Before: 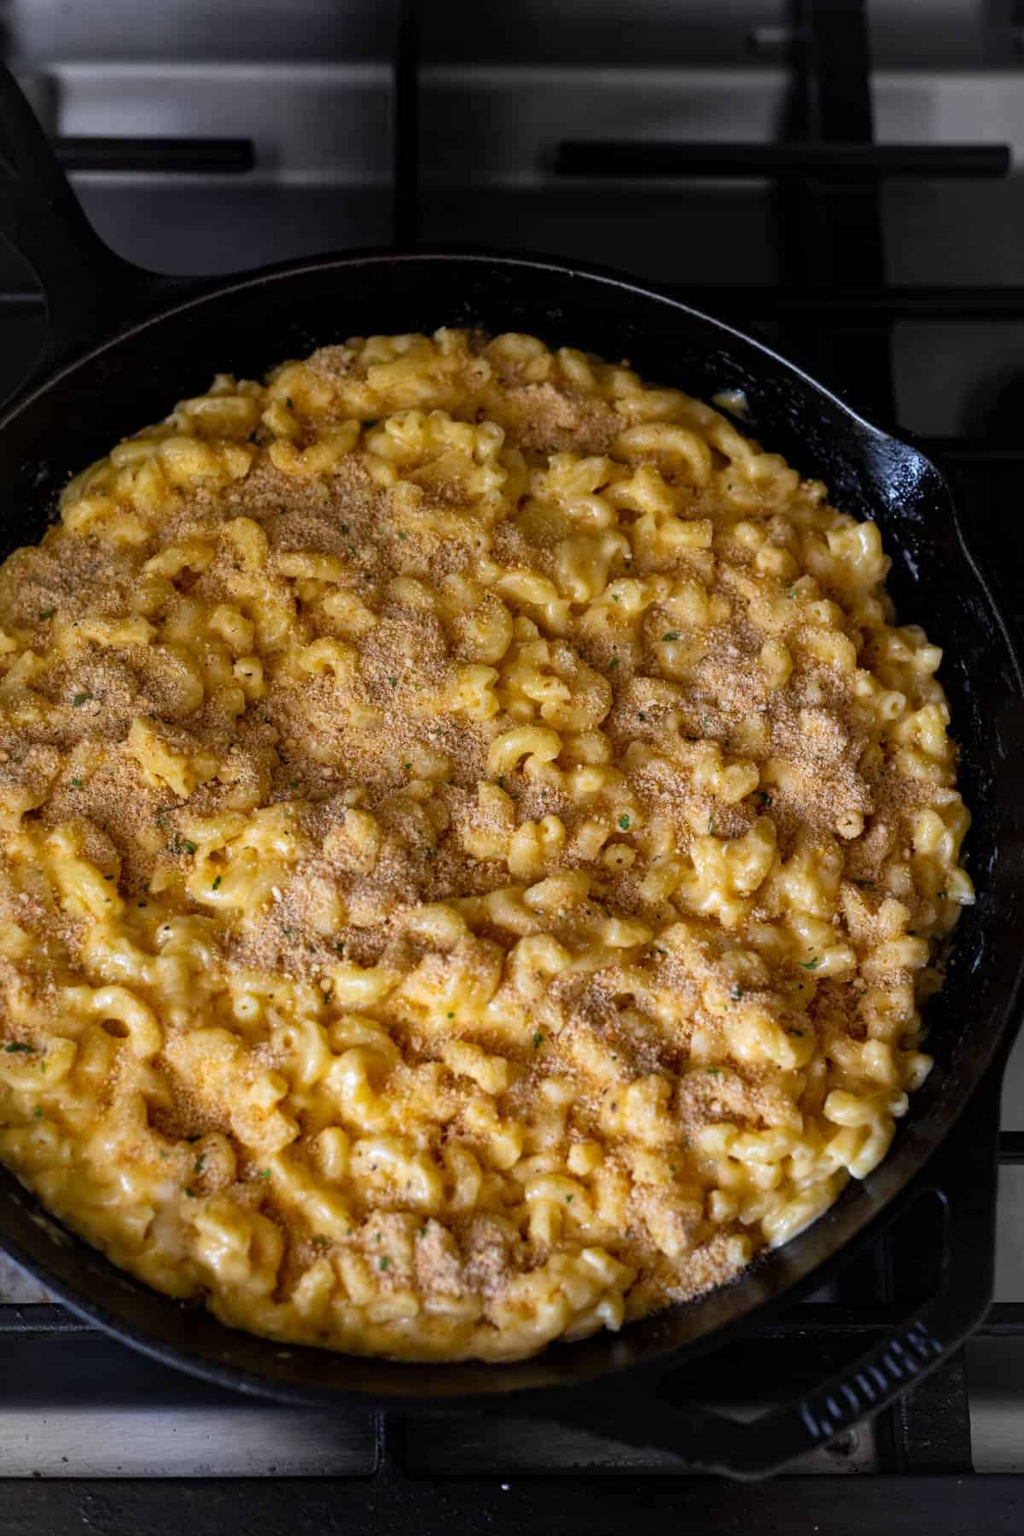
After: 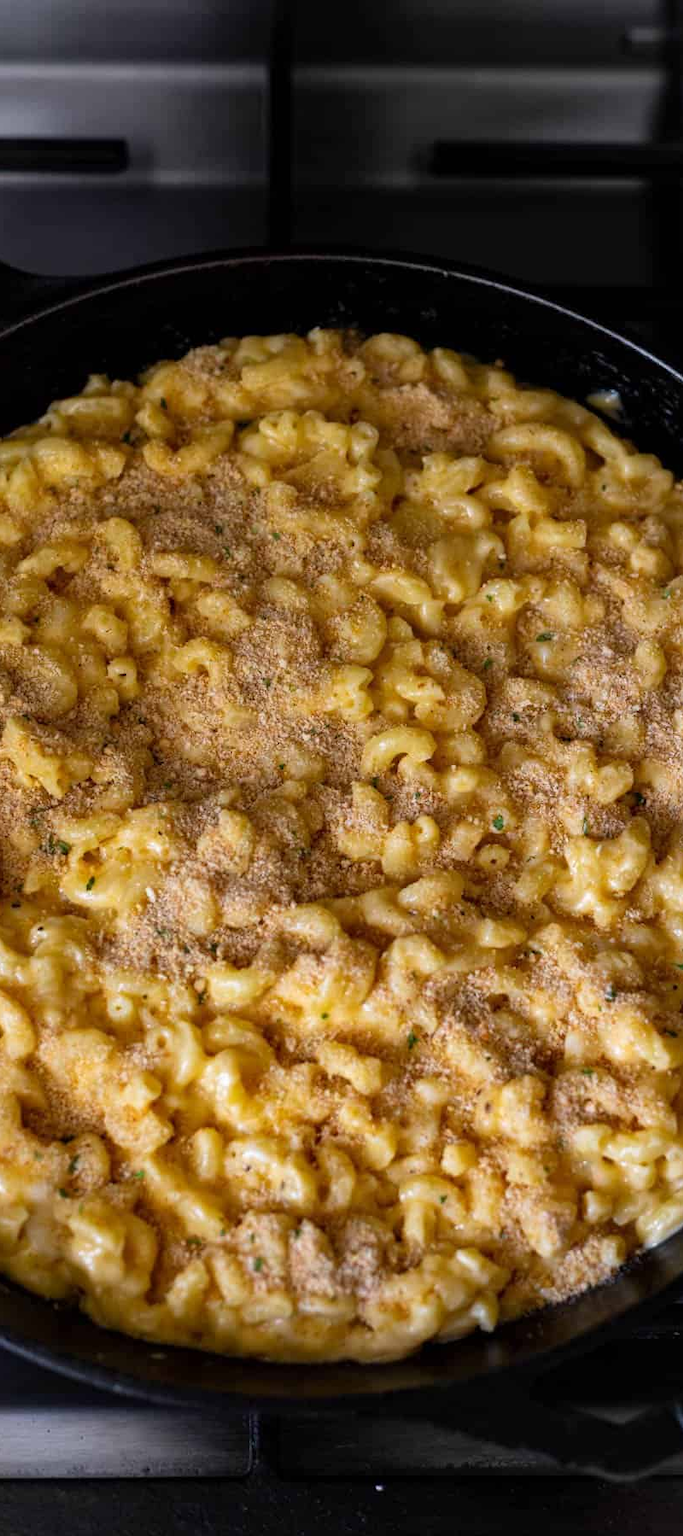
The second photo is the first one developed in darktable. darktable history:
crop and rotate: left 12.371%, right 20.854%
